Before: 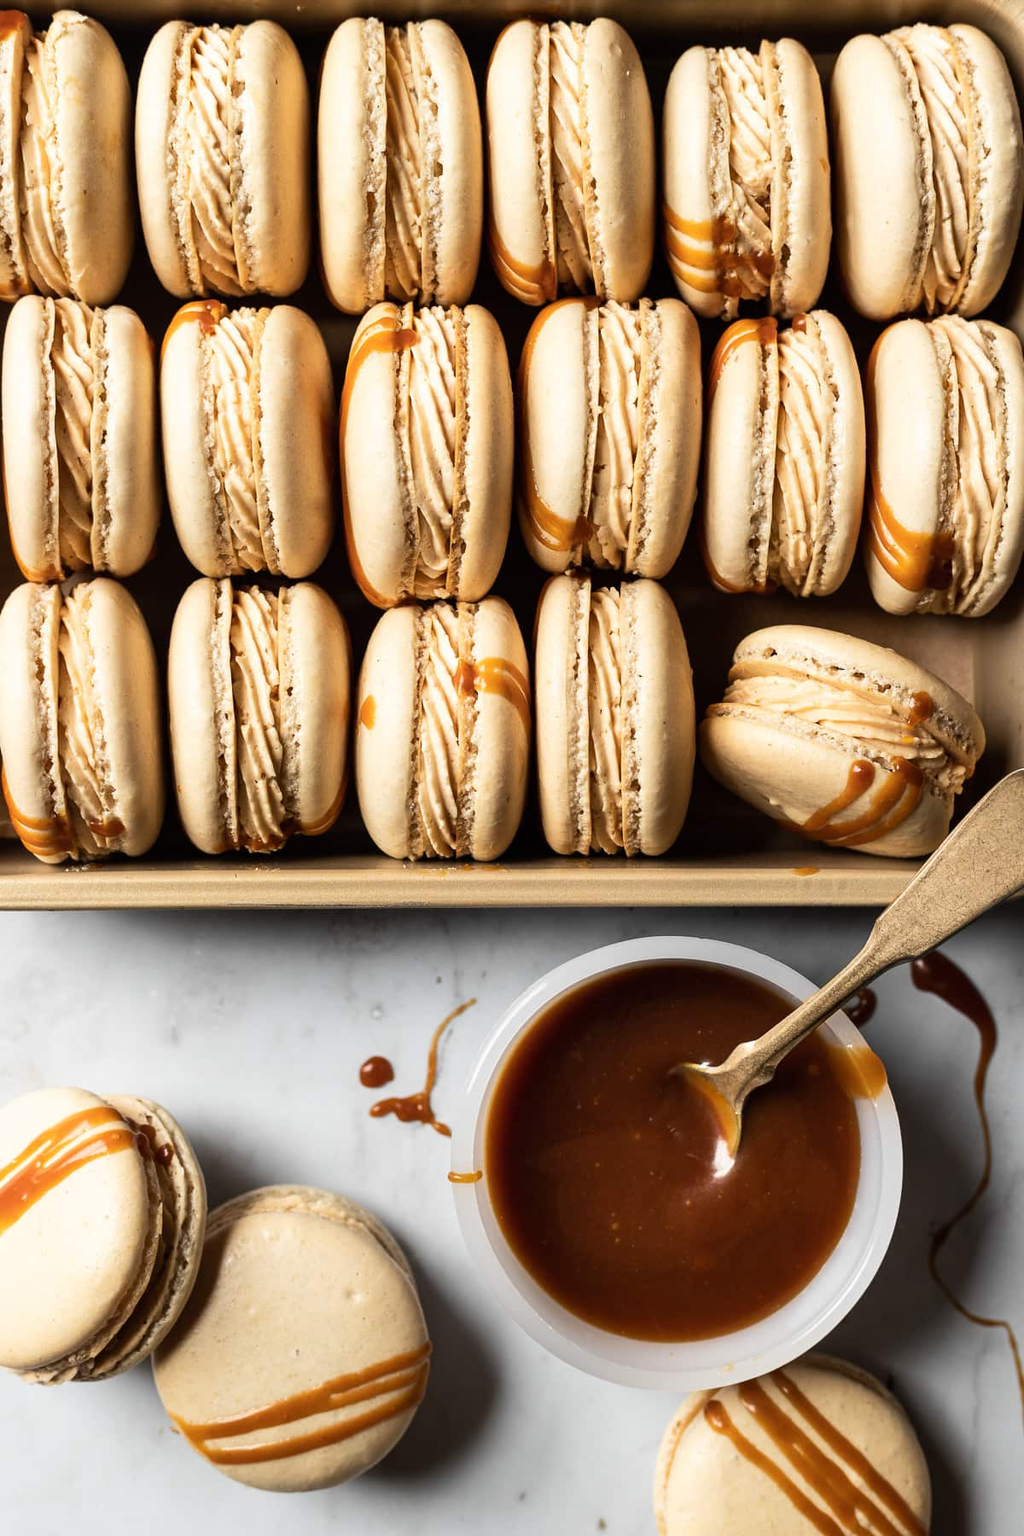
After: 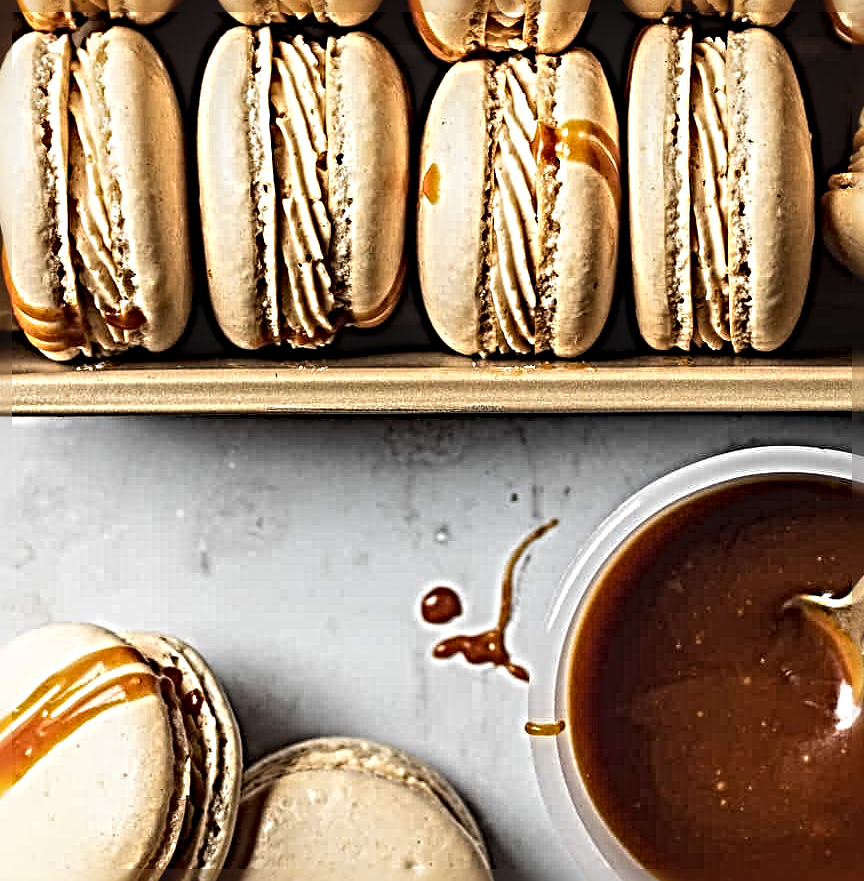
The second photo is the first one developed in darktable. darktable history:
crop: top 36.211%, right 27.939%, bottom 14.842%
sharpen: radius 6.288, amount 1.811, threshold 0.127
local contrast: on, module defaults
